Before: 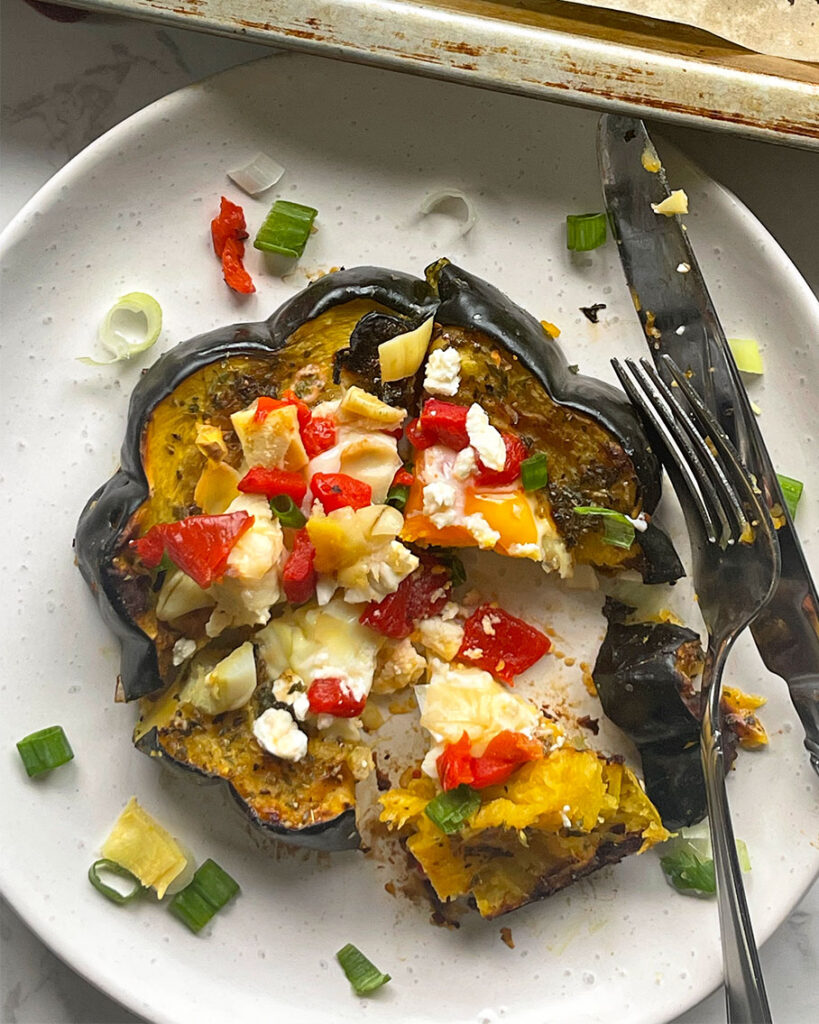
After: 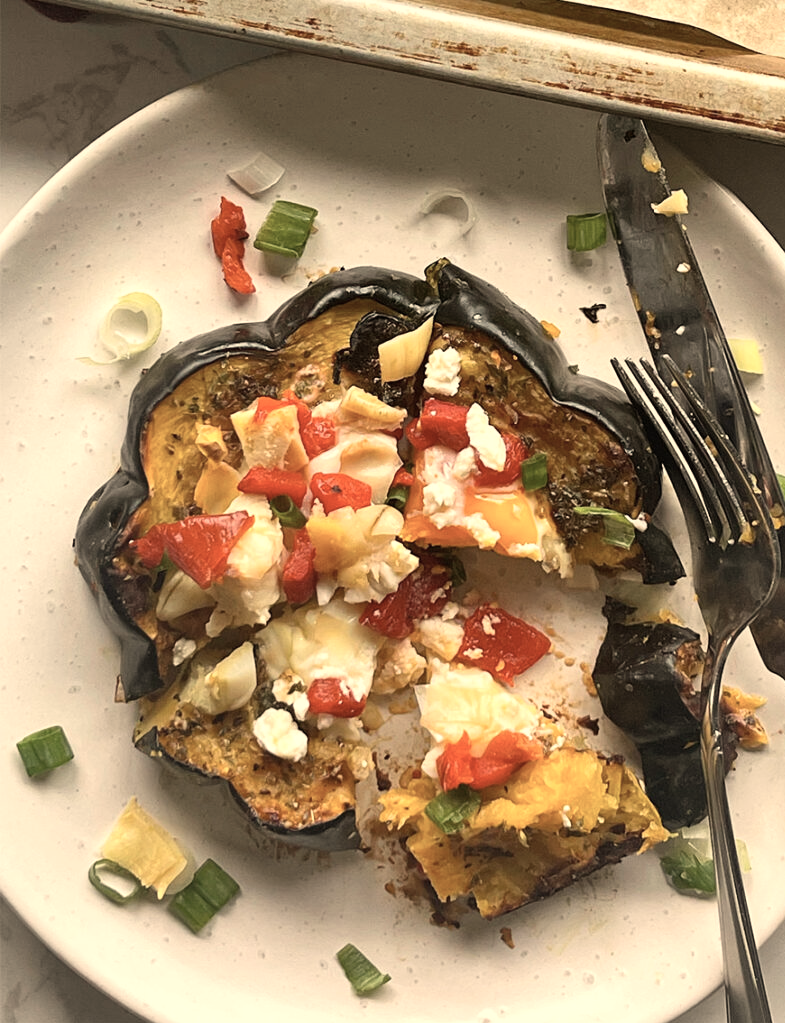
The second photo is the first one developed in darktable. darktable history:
exposure: compensate highlight preservation false
white balance: red 1.138, green 0.996, blue 0.812
crop: right 4.126%, bottom 0.031%
contrast brightness saturation: contrast 0.1, saturation -0.3
shadows and highlights: shadows 12, white point adjustment 1.2, highlights -0.36, soften with gaussian
